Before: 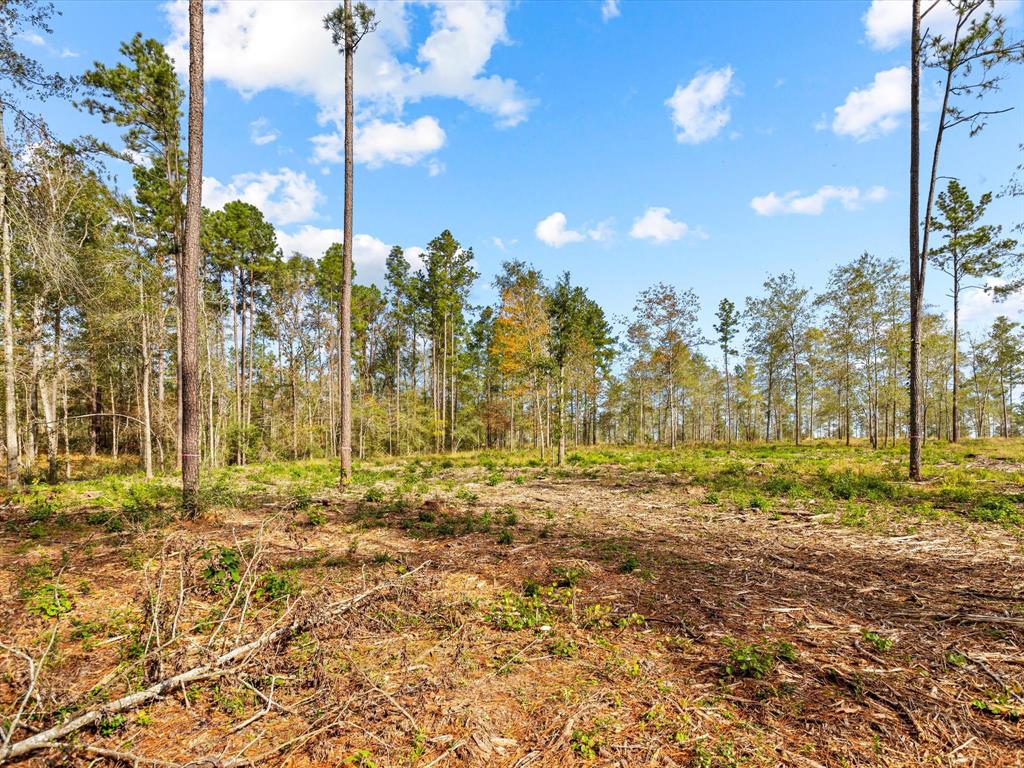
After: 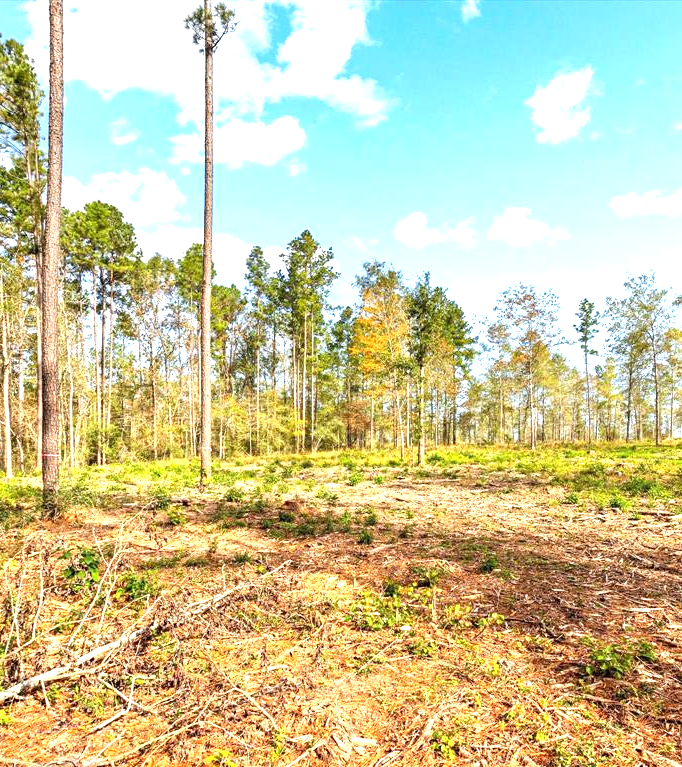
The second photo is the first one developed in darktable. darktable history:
crop and rotate: left 13.762%, right 19.607%
tone equalizer: on, module defaults
exposure: black level correction 0.001, exposure 1.049 EV, compensate highlight preservation false
